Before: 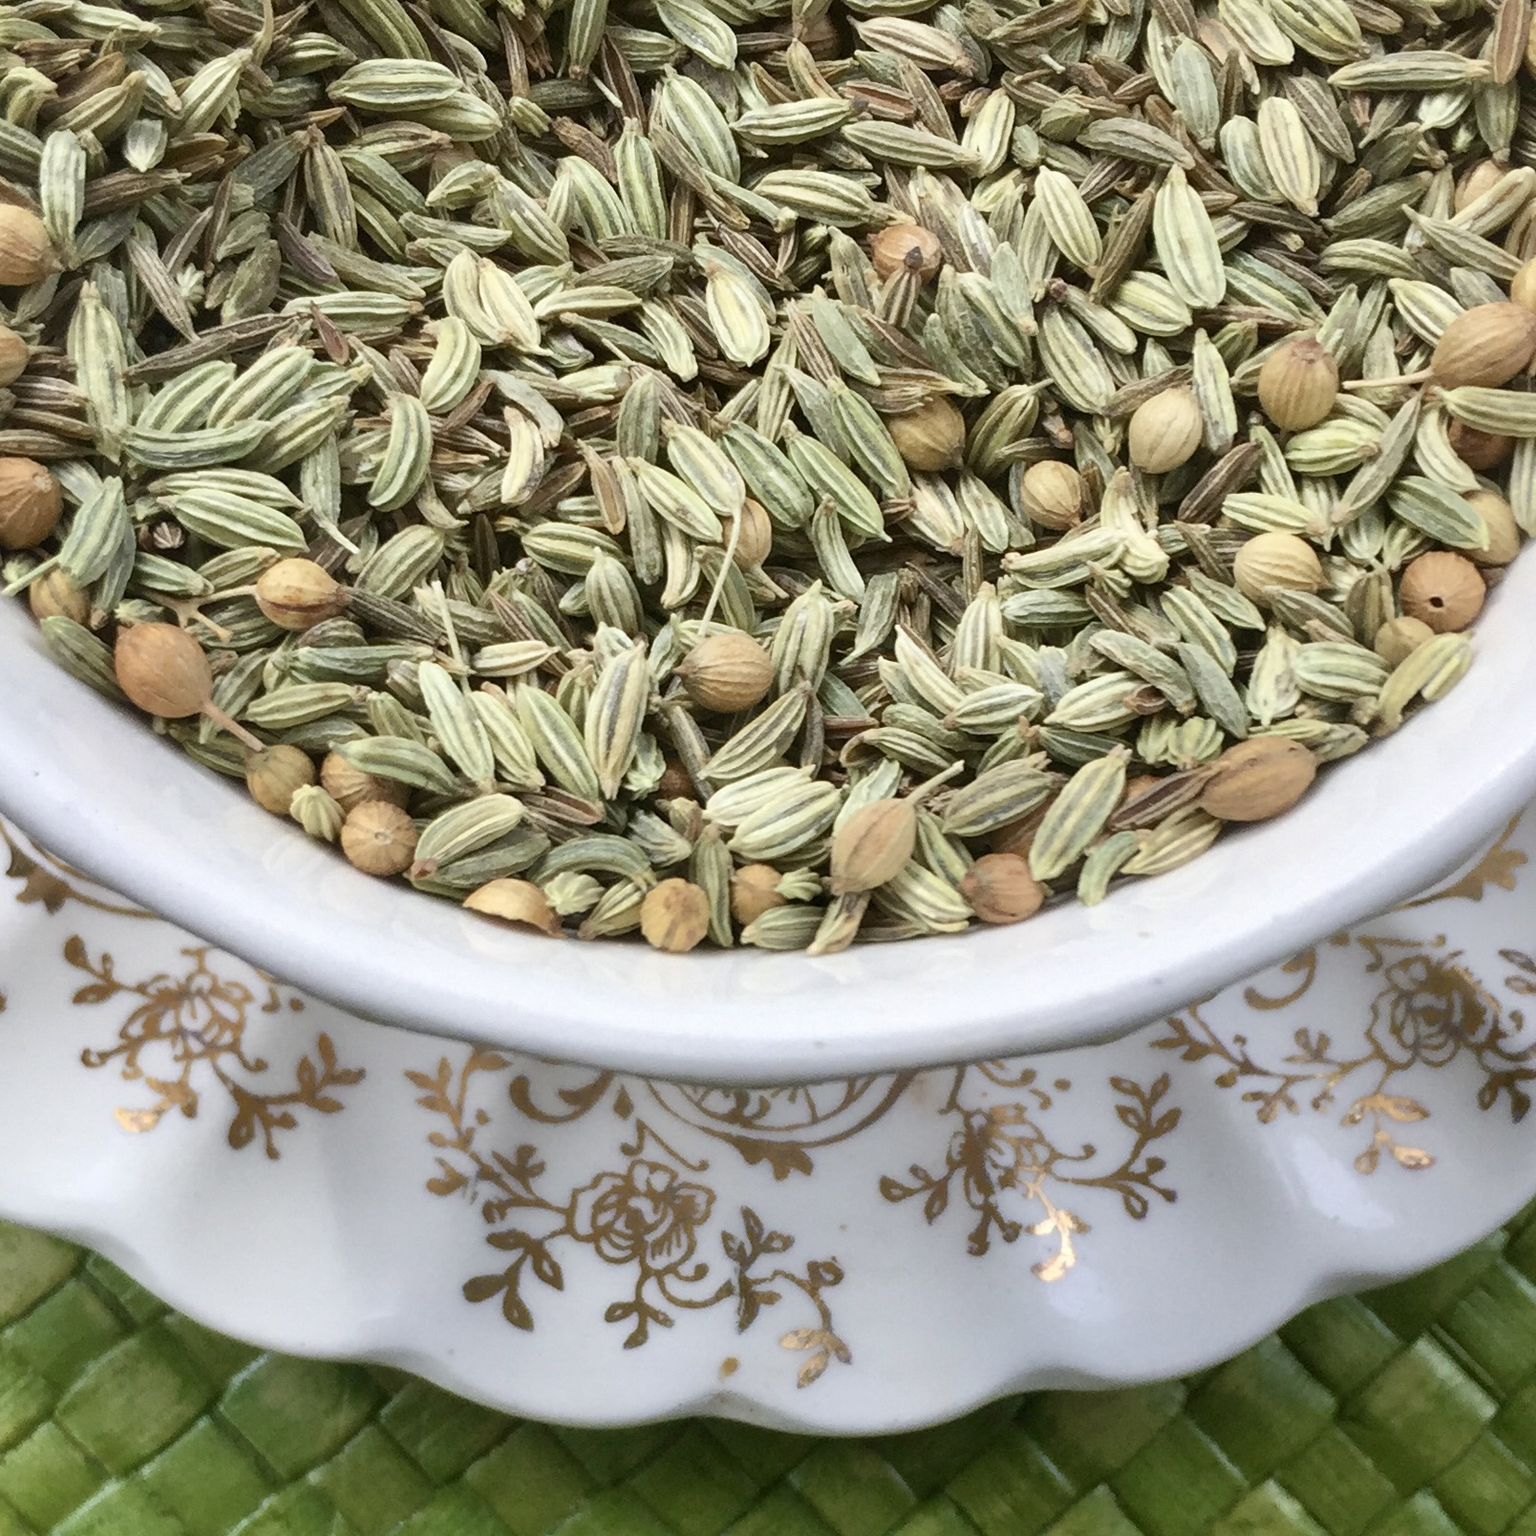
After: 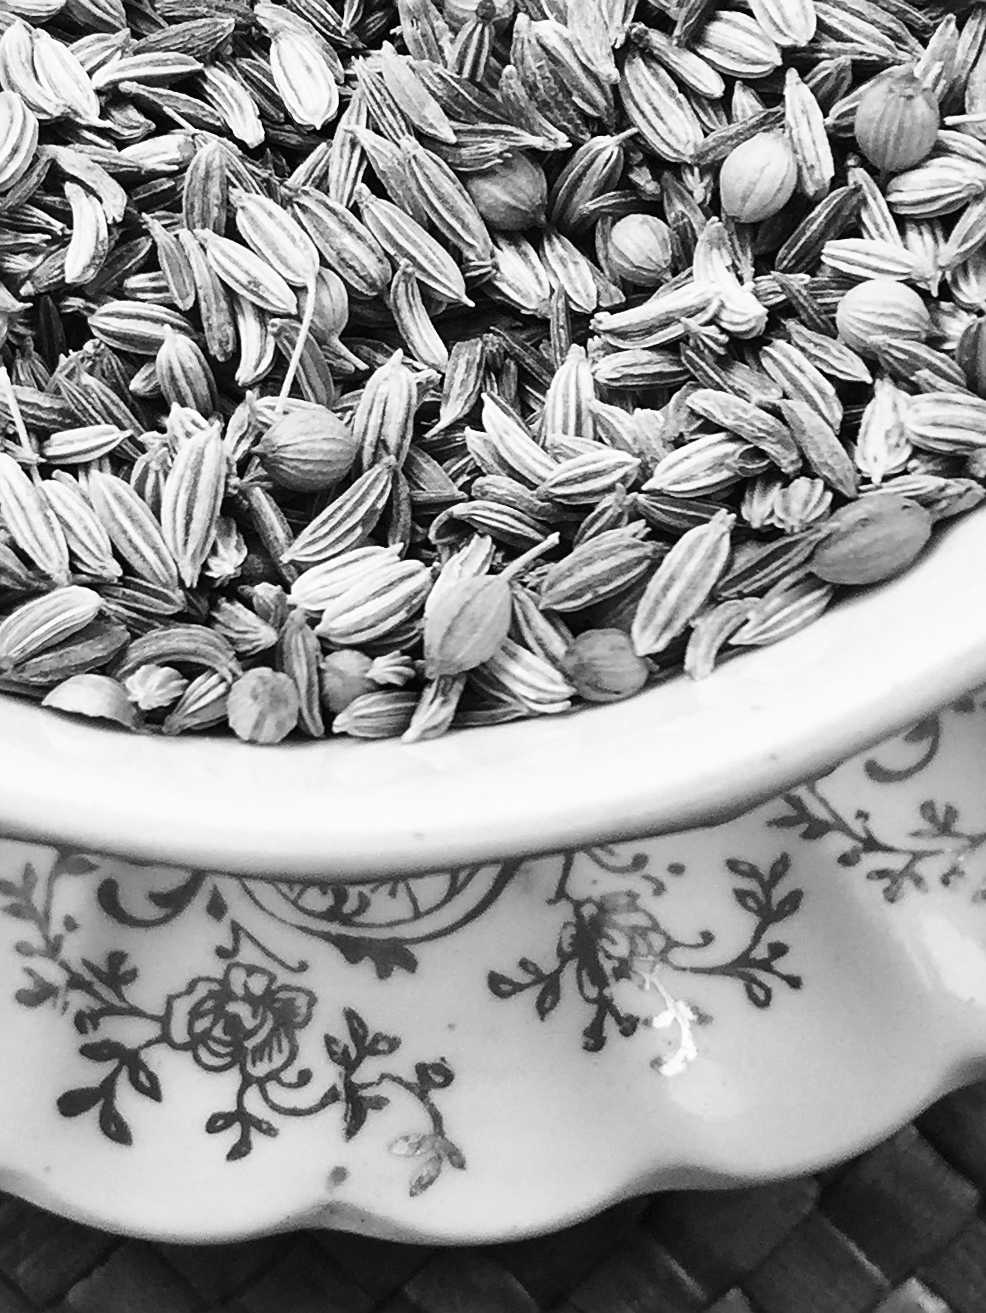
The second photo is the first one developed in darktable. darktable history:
contrast brightness saturation: contrast 0.12, brightness -0.12, saturation 0.2
crop and rotate: left 28.256%, top 17.734%, right 12.656%, bottom 3.573%
rotate and perspective: rotation -2.22°, lens shift (horizontal) -0.022, automatic cropping off
tone curve: curves: ch0 [(0, 0.01) (0.037, 0.032) (0.131, 0.108) (0.275, 0.258) (0.483, 0.512) (0.61, 0.661) (0.696, 0.76) (0.792, 0.867) (0.911, 0.955) (0.997, 0.995)]; ch1 [(0, 0) (0.308, 0.268) (0.425, 0.383) (0.503, 0.502) (0.529, 0.543) (0.706, 0.754) (0.869, 0.907) (1, 1)]; ch2 [(0, 0) (0.228, 0.196) (0.336, 0.315) (0.399, 0.403) (0.485, 0.487) (0.502, 0.502) (0.525, 0.523) (0.545, 0.552) (0.587, 0.61) (0.636, 0.654) (0.711, 0.729) (0.855, 0.87) (0.998, 0.977)], color space Lab, independent channels, preserve colors none
white balance: emerald 1
monochrome: on, module defaults
sharpen: on, module defaults
